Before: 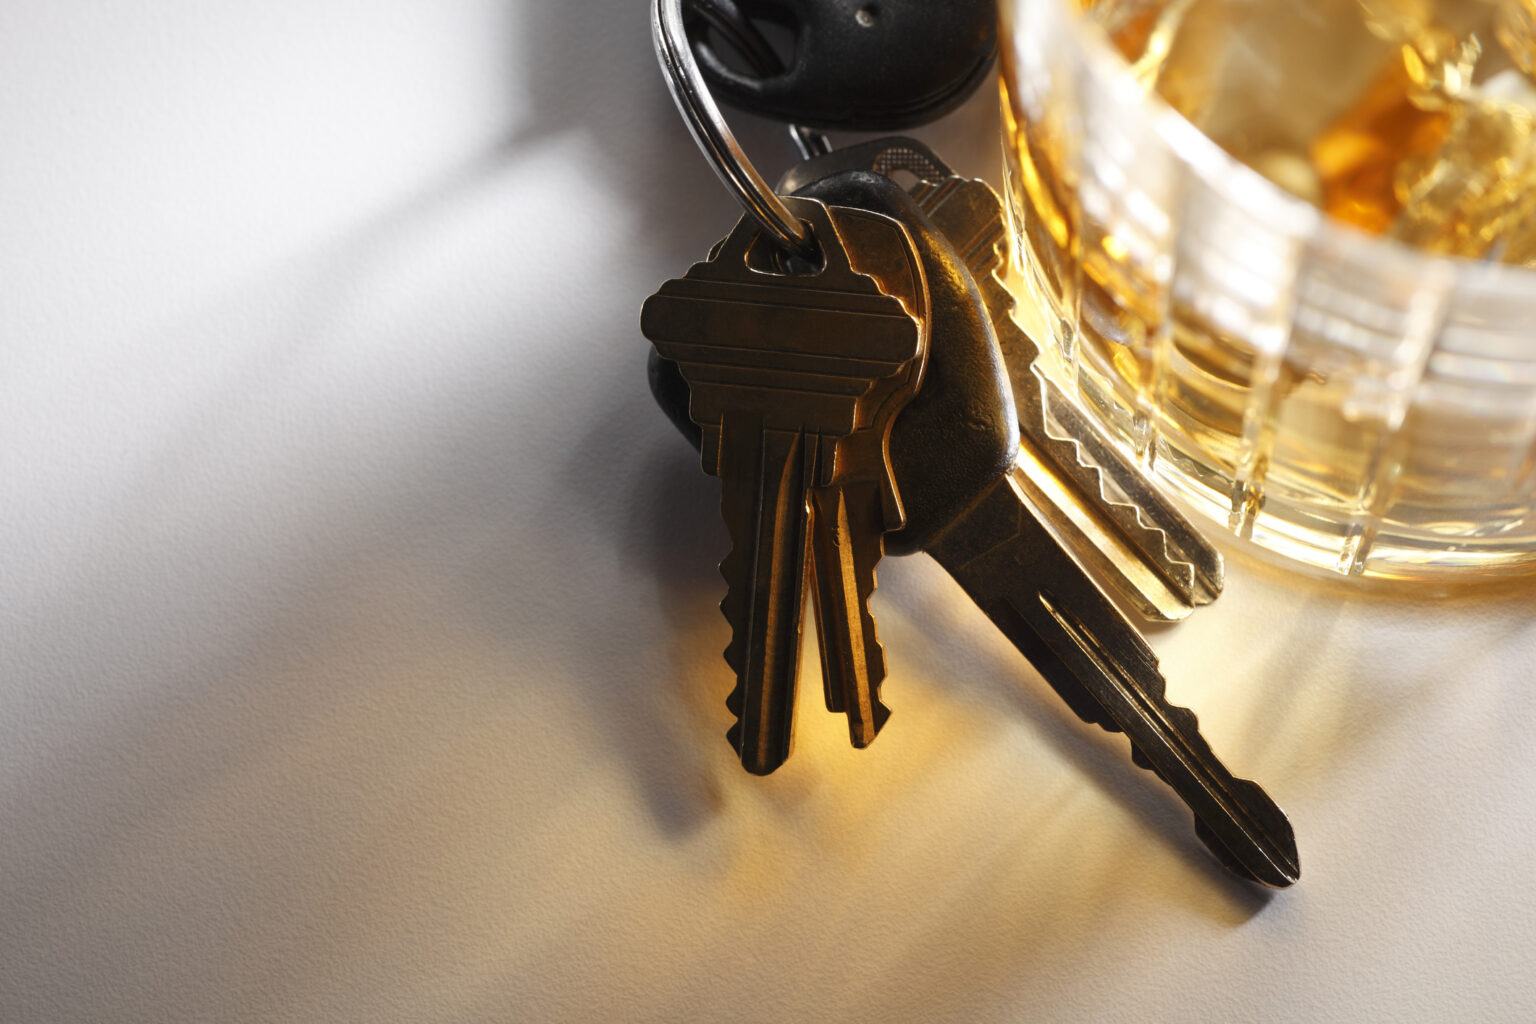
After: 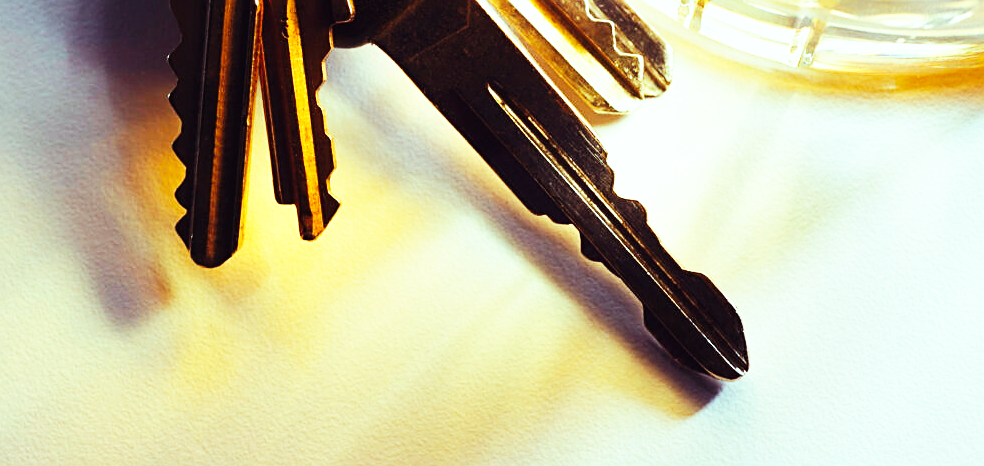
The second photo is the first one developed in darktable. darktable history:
crop and rotate: left 35.873%, top 49.679%, bottom 4.793%
sharpen: on, module defaults
base curve: curves: ch0 [(0, 0) (0.007, 0.004) (0.027, 0.03) (0.046, 0.07) (0.207, 0.54) (0.442, 0.872) (0.673, 0.972) (1, 1)], preserve colors none
exposure: exposure -0.262 EV, compensate highlight preservation false
color balance rgb: shadows lift › luminance -21.914%, shadows lift › chroma 9.268%, shadows lift › hue 283.78°, power › hue 173.54°, highlights gain › chroma 7.378%, highlights gain › hue 181.97°, global offset › luminance 0.494%, perceptual saturation grading › global saturation 4.015%, perceptual brilliance grading › highlights 8.273%, perceptual brilliance grading › mid-tones 3.826%, perceptual brilliance grading › shadows 2.21%, global vibrance 11.219%
